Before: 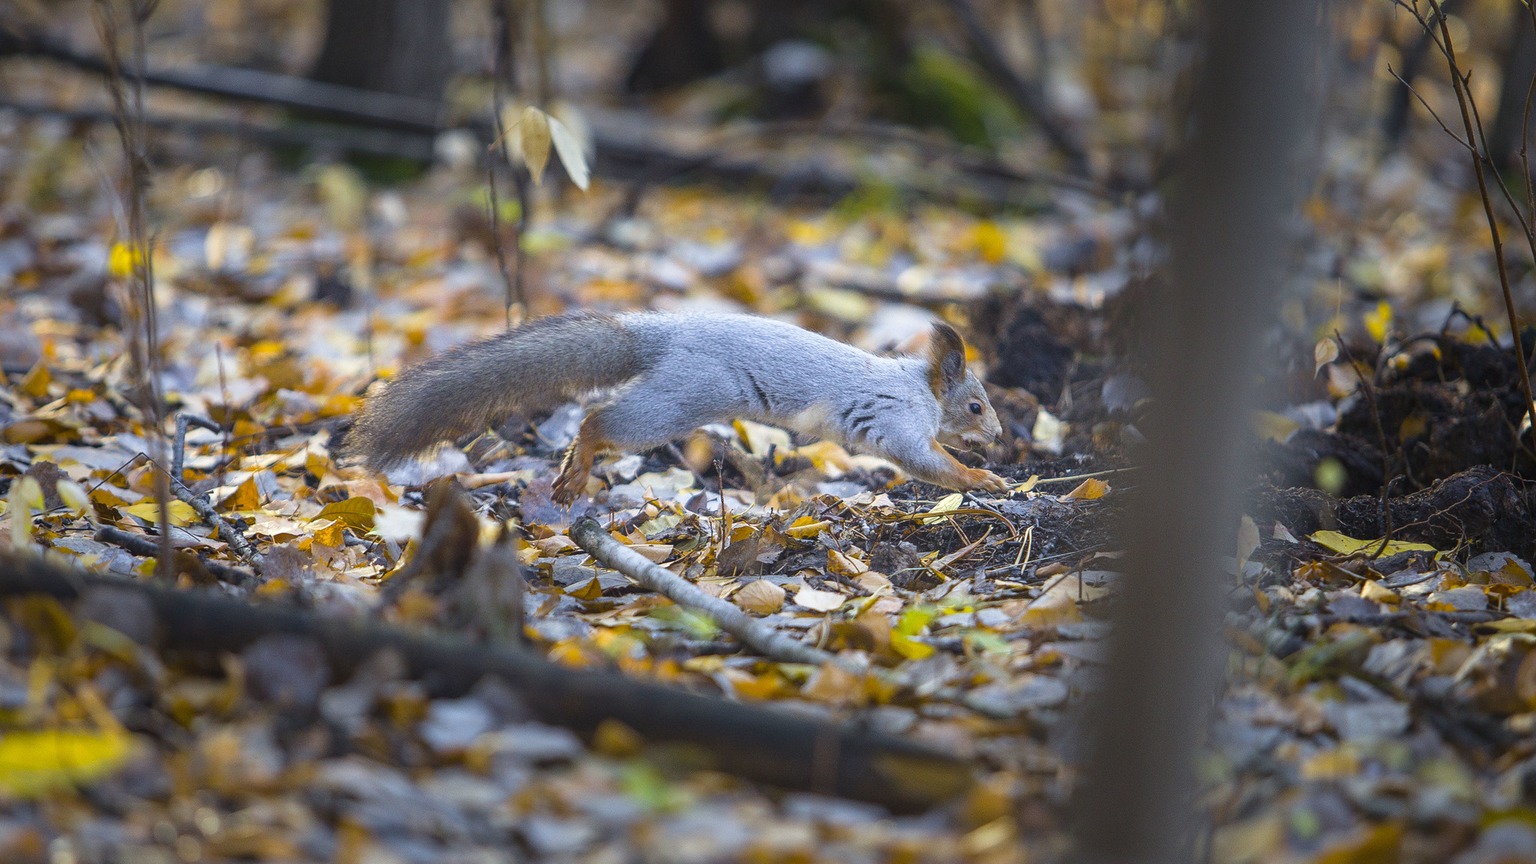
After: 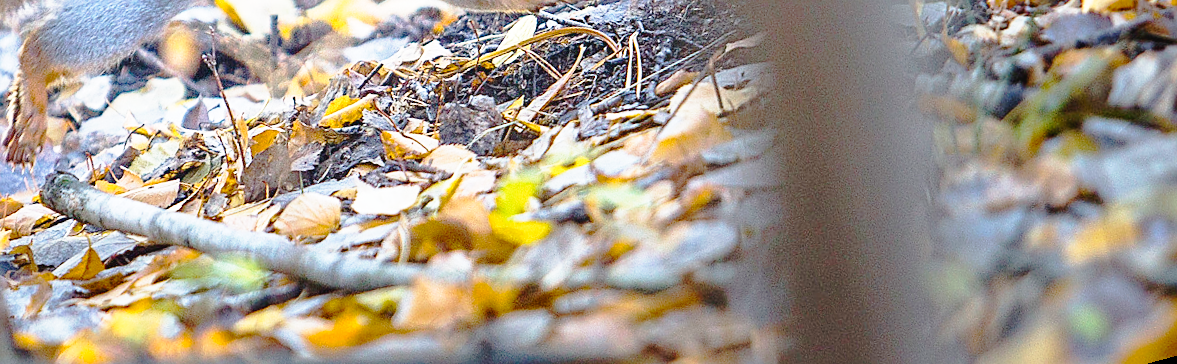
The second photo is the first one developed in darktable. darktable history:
sharpen: on, module defaults
rotate and perspective: rotation -14.8°, crop left 0.1, crop right 0.903, crop top 0.25, crop bottom 0.748
crop and rotate: left 35.509%, top 50.238%, bottom 4.934%
base curve: curves: ch0 [(0, 0) (0.028, 0.03) (0.121, 0.232) (0.46, 0.748) (0.859, 0.968) (1, 1)], preserve colors none
tone curve: curves: ch0 [(0, 0) (0.003, 0.03) (0.011, 0.03) (0.025, 0.033) (0.044, 0.038) (0.069, 0.057) (0.1, 0.109) (0.136, 0.174) (0.177, 0.243) (0.224, 0.313) (0.277, 0.391) (0.335, 0.464) (0.399, 0.515) (0.468, 0.563) (0.543, 0.616) (0.623, 0.679) (0.709, 0.766) (0.801, 0.865) (0.898, 0.948) (1, 1)], preserve colors none
